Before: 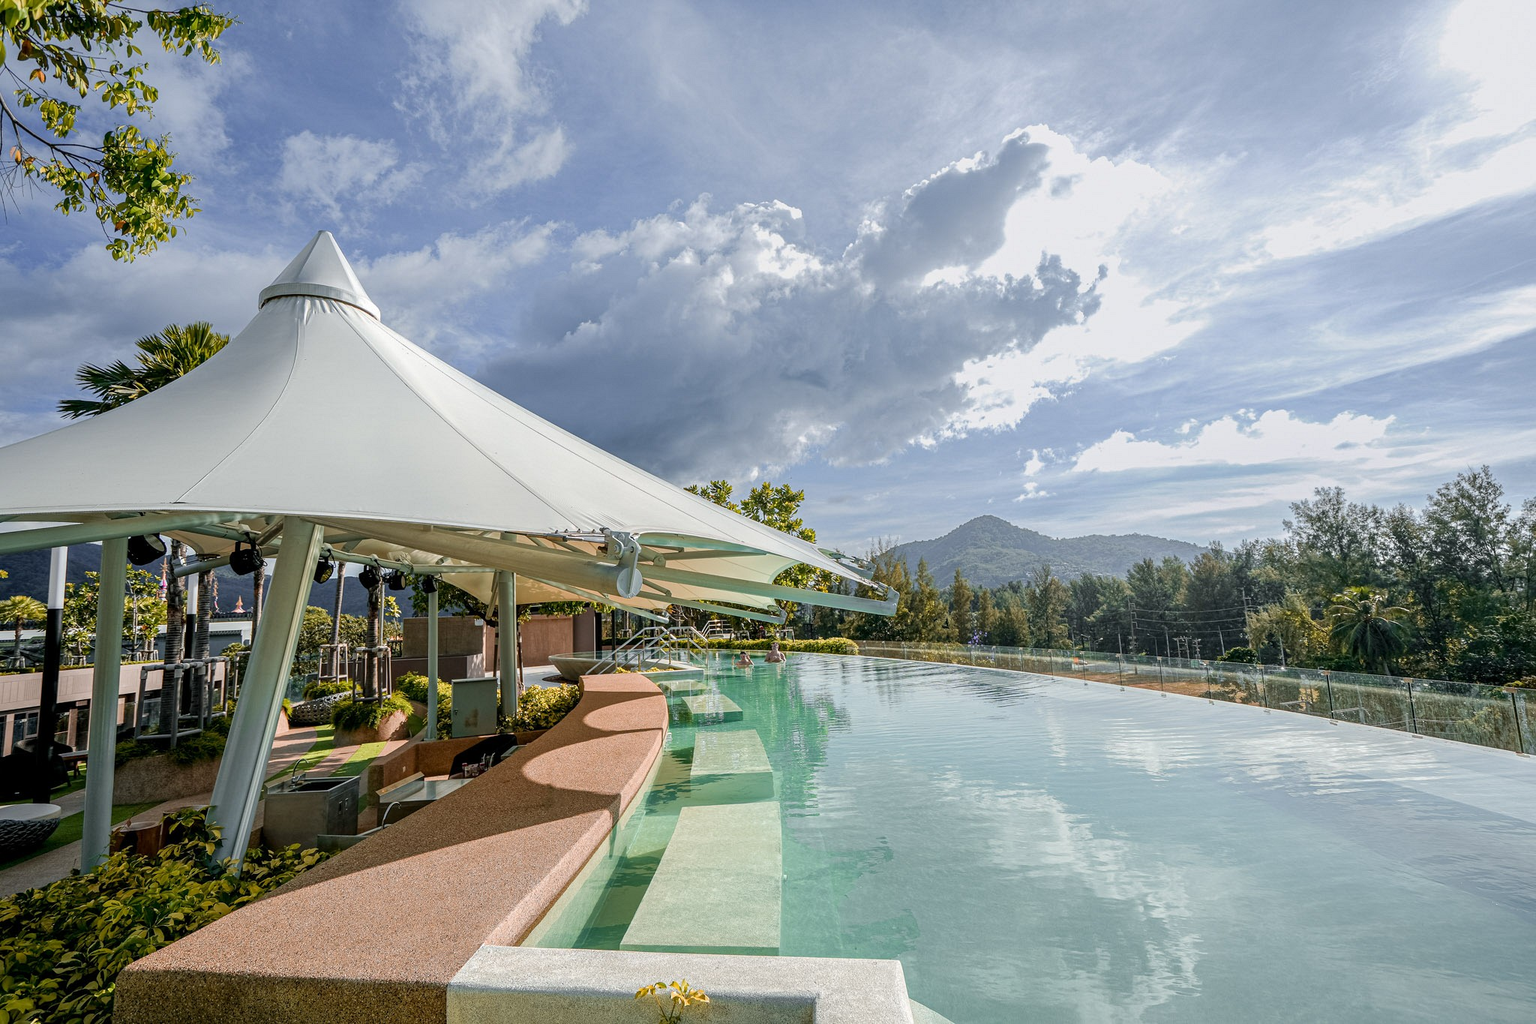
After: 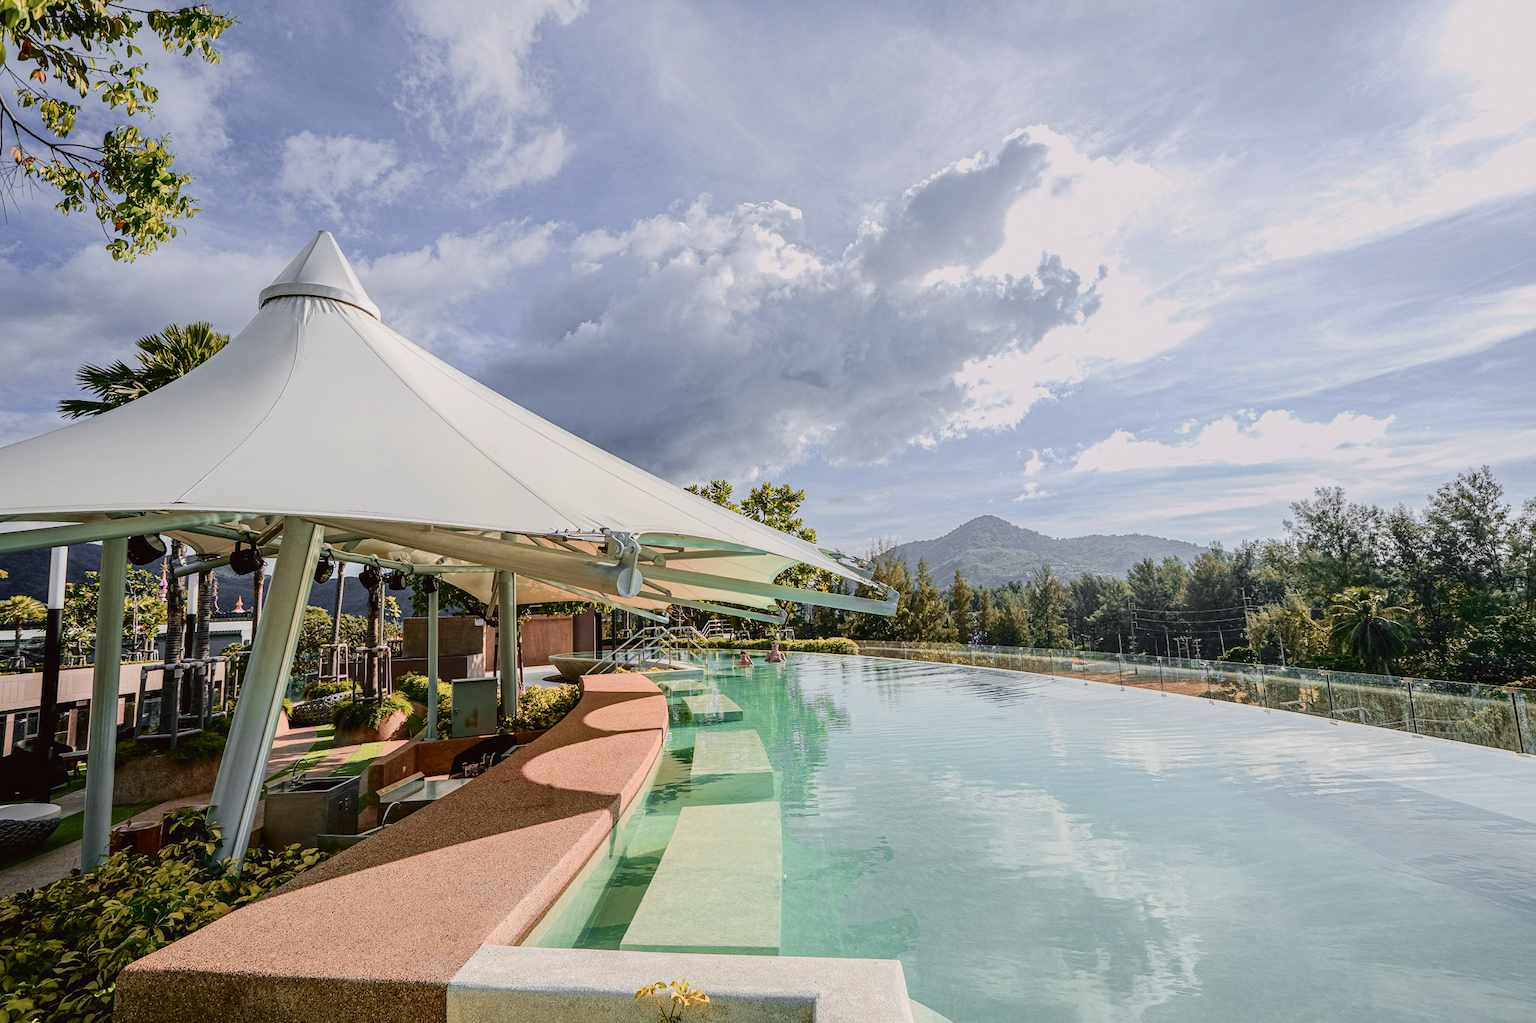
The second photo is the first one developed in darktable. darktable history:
tone curve: curves: ch0 [(0, 0.019) (0.204, 0.162) (0.491, 0.519) (0.748, 0.765) (1, 0.919)]; ch1 [(0, 0) (0.179, 0.173) (0.322, 0.32) (0.442, 0.447) (0.496, 0.504) (0.566, 0.585) (0.761, 0.803) (1, 1)]; ch2 [(0, 0) (0.434, 0.447) (0.483, 0.487) (0.555, 0.563) (0.697, 0.68) (1, 1)], color space Lab, independent channels, preserve colors none
